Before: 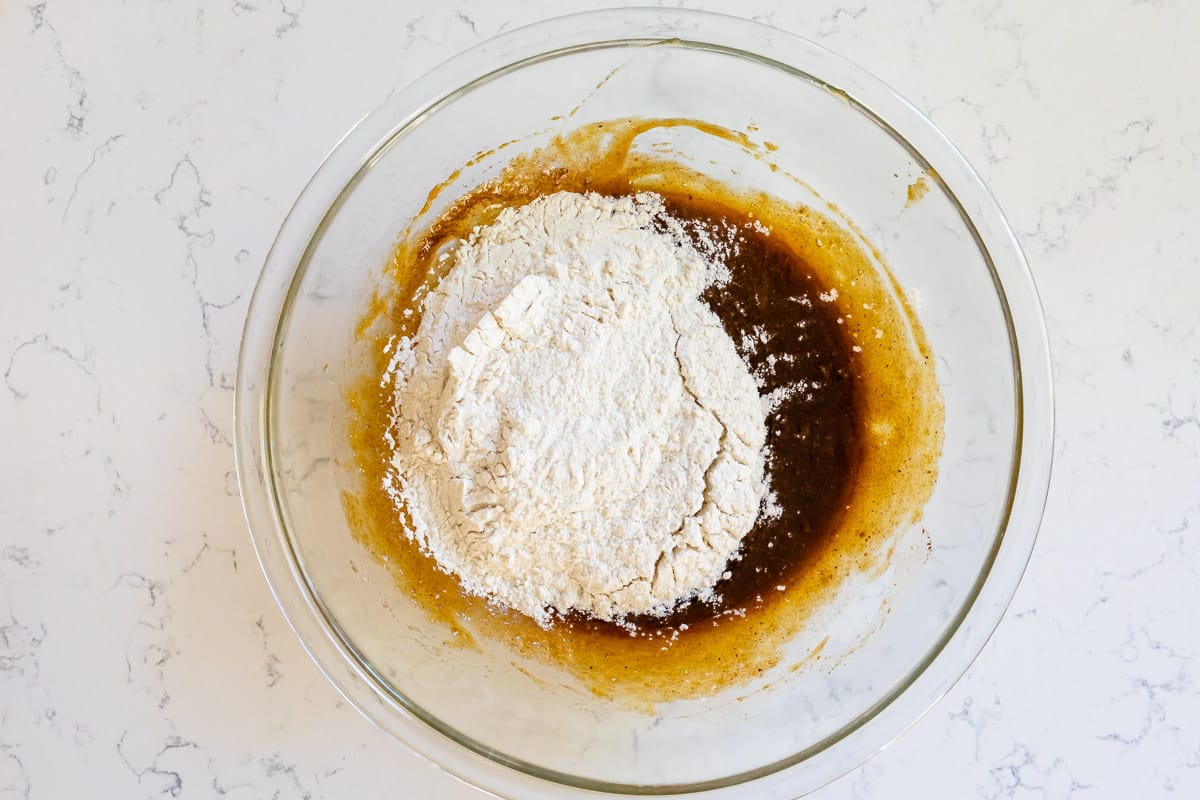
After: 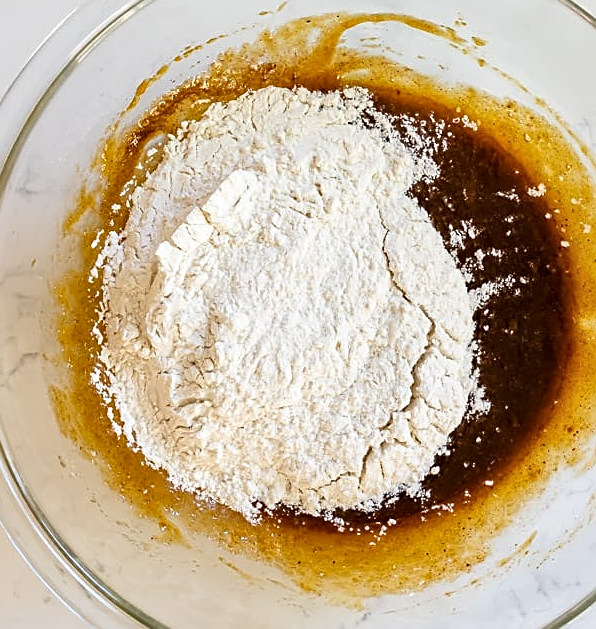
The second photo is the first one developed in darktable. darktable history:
crop and rotate: angle 0.013°, left 24.352%, top 13.209%, right 25.907%, bottom 8.187%
sharpen: amount 0.493
local contrast: mode bilateral grid, contrast 26, coarseness 50, detail 122%, midtone range 0.2
